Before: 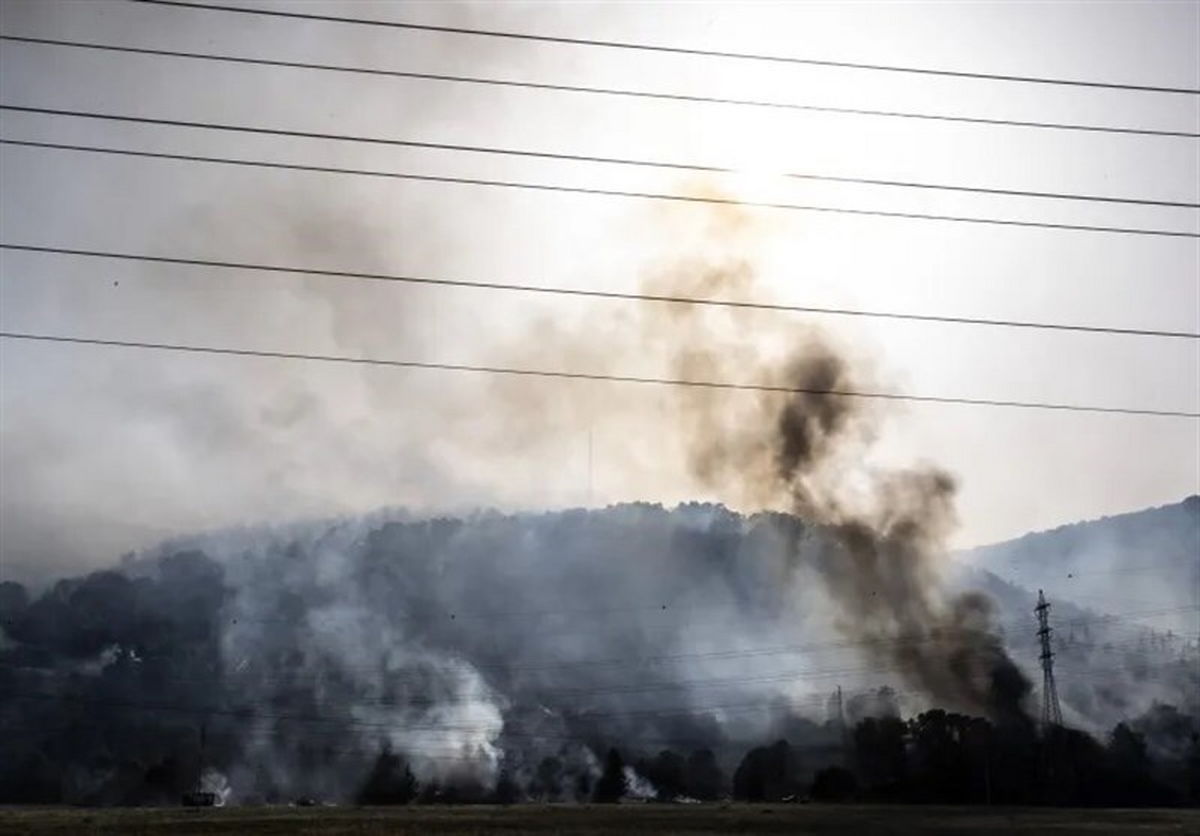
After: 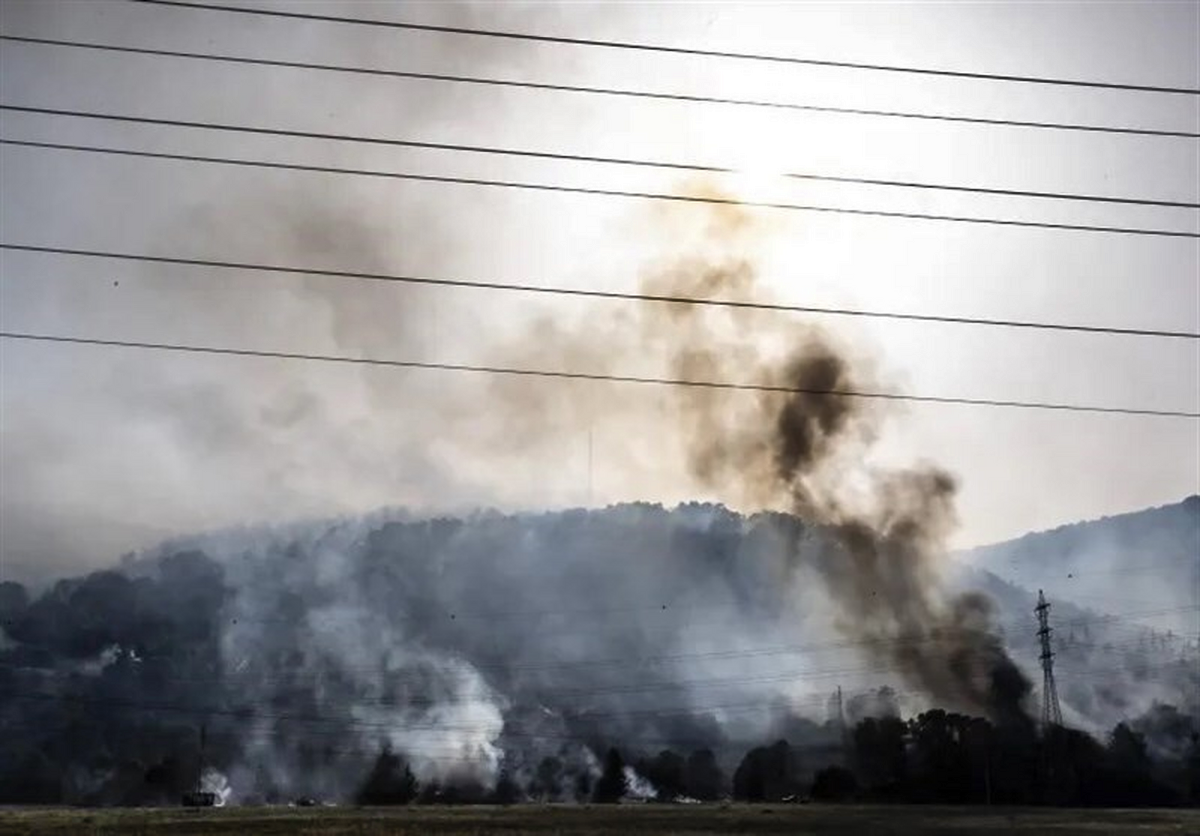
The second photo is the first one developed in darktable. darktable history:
shadows and highlights: radius 133.56, soften with gaussian
